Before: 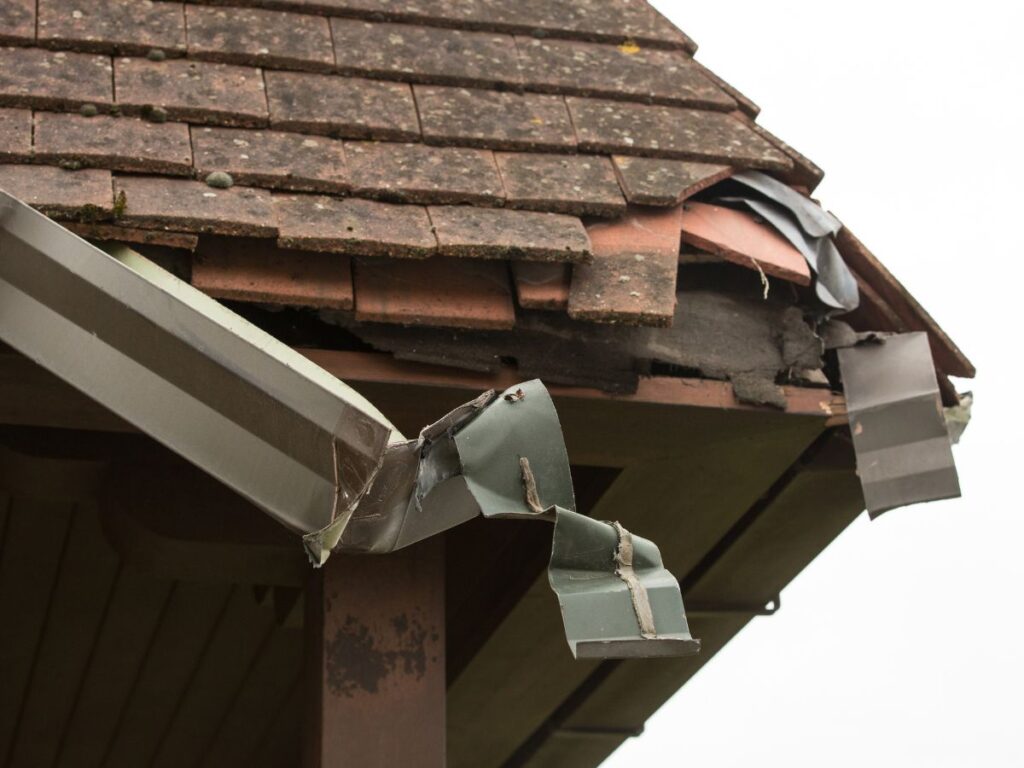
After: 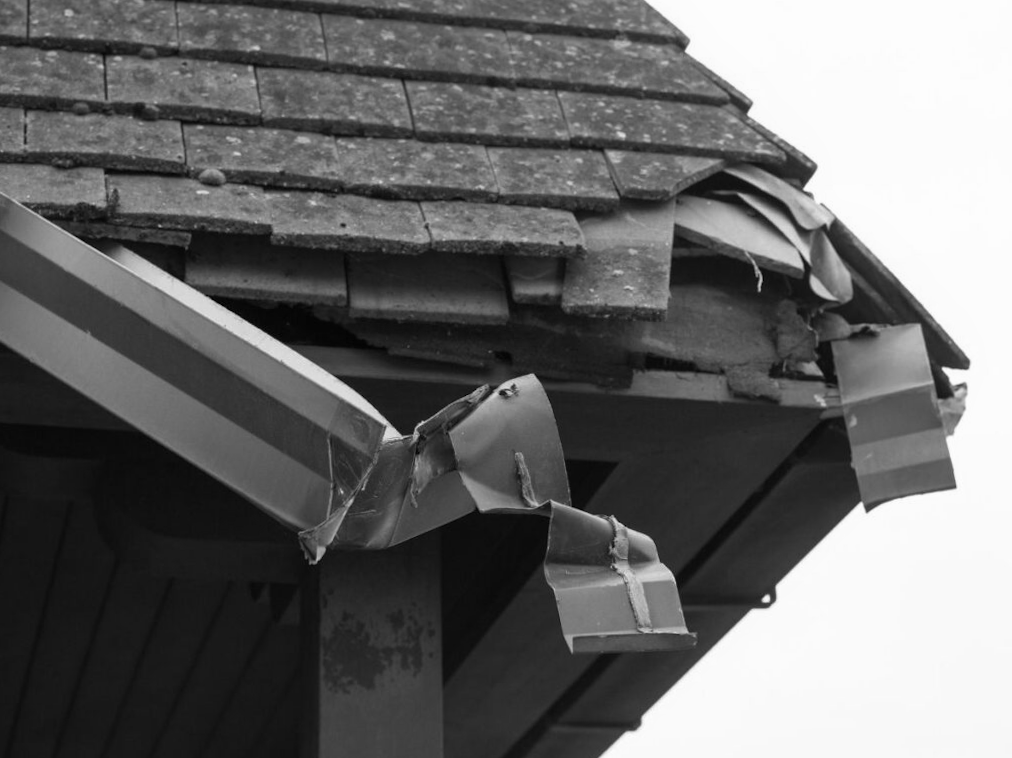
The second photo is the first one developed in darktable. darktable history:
monochrome: a -11.7, b 1.62, size 0.5, highlights 0.38
rotate and perspective: rotation -0.45°, automatic cropping original format, crop left 0.008, crop right 0.992, crop top 0.012, crop bottom 0.988
base curve: curves: ch0 [(0, 0) (0.303, 0.277) (1, 1)]
